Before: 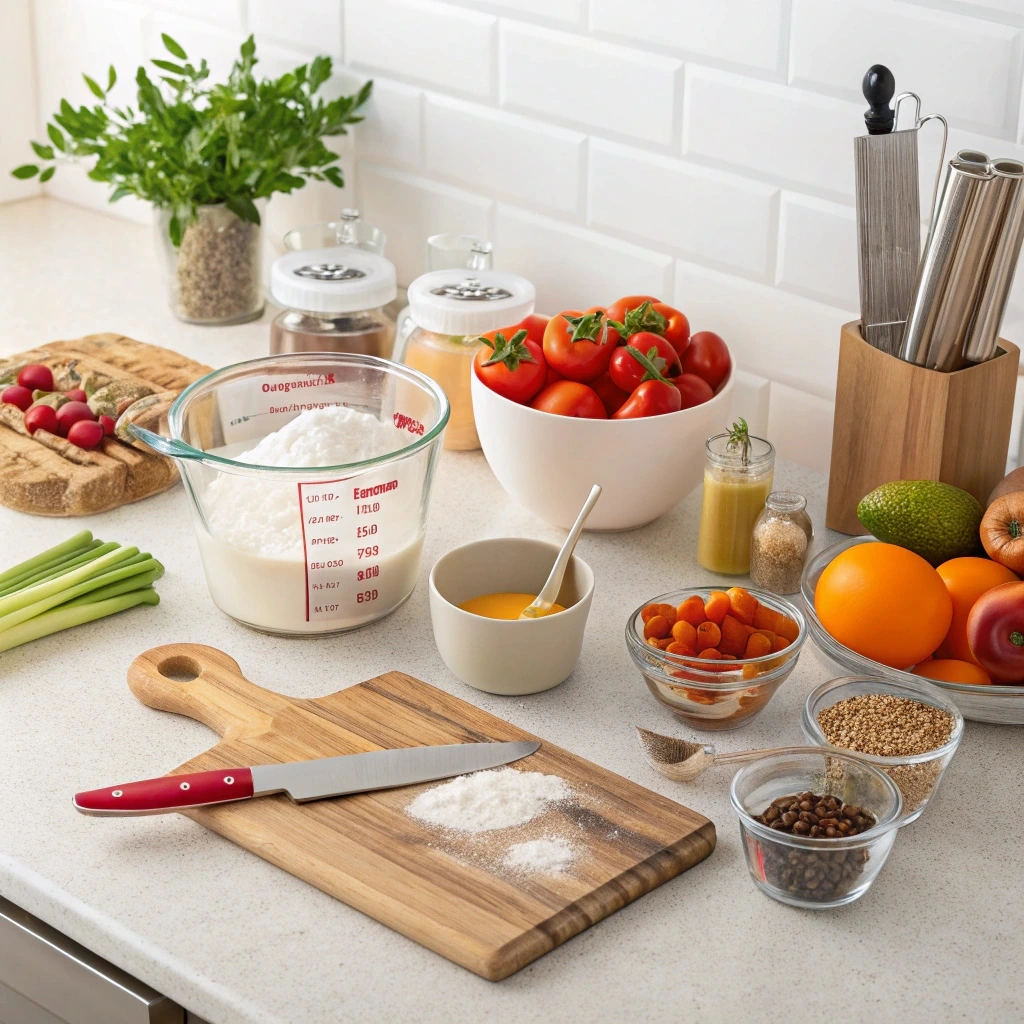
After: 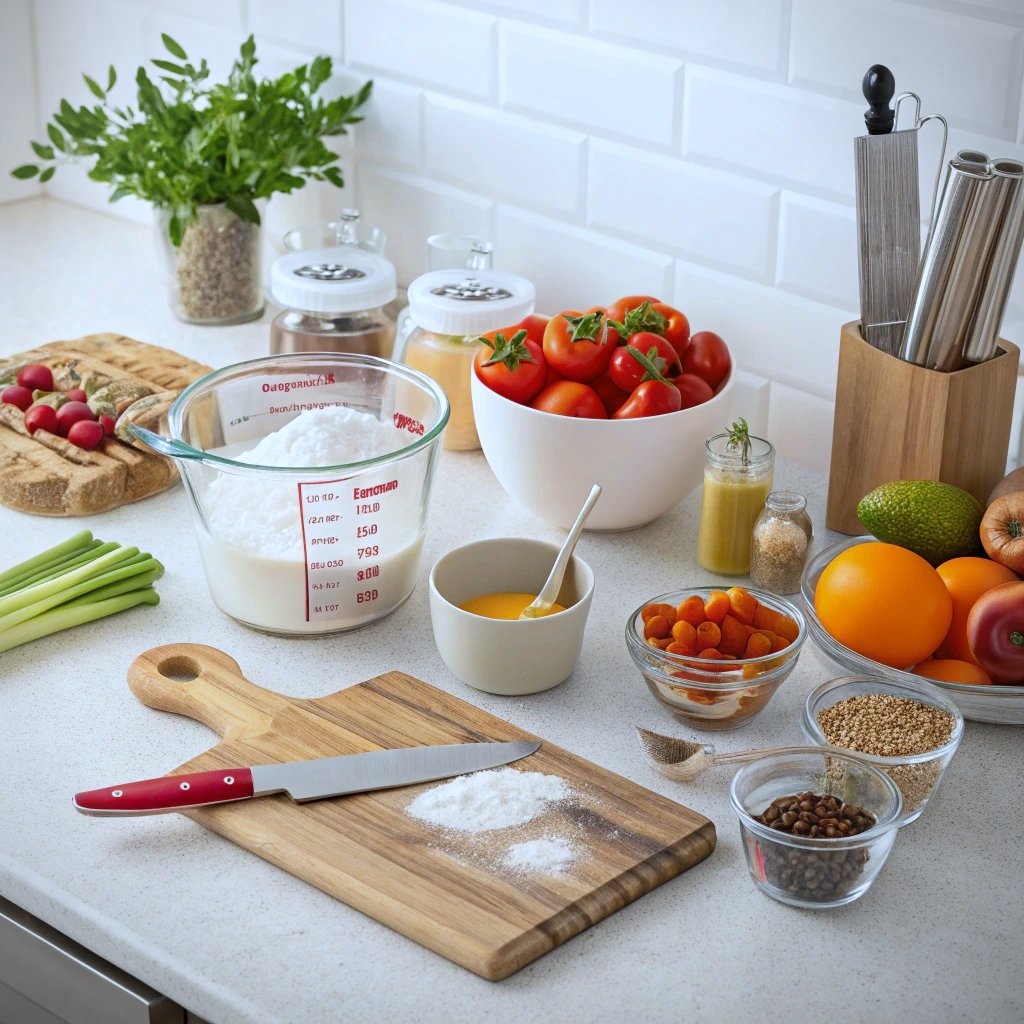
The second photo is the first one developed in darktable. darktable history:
vignetting: fall-off start 92.6%, brightness -0.52, saturation -0.51, center (-0.012, 0)
white balance: red 0.924, blue 1.095
shadows and highlights: shadows 30.86, highlights 0, soften with gaussian
